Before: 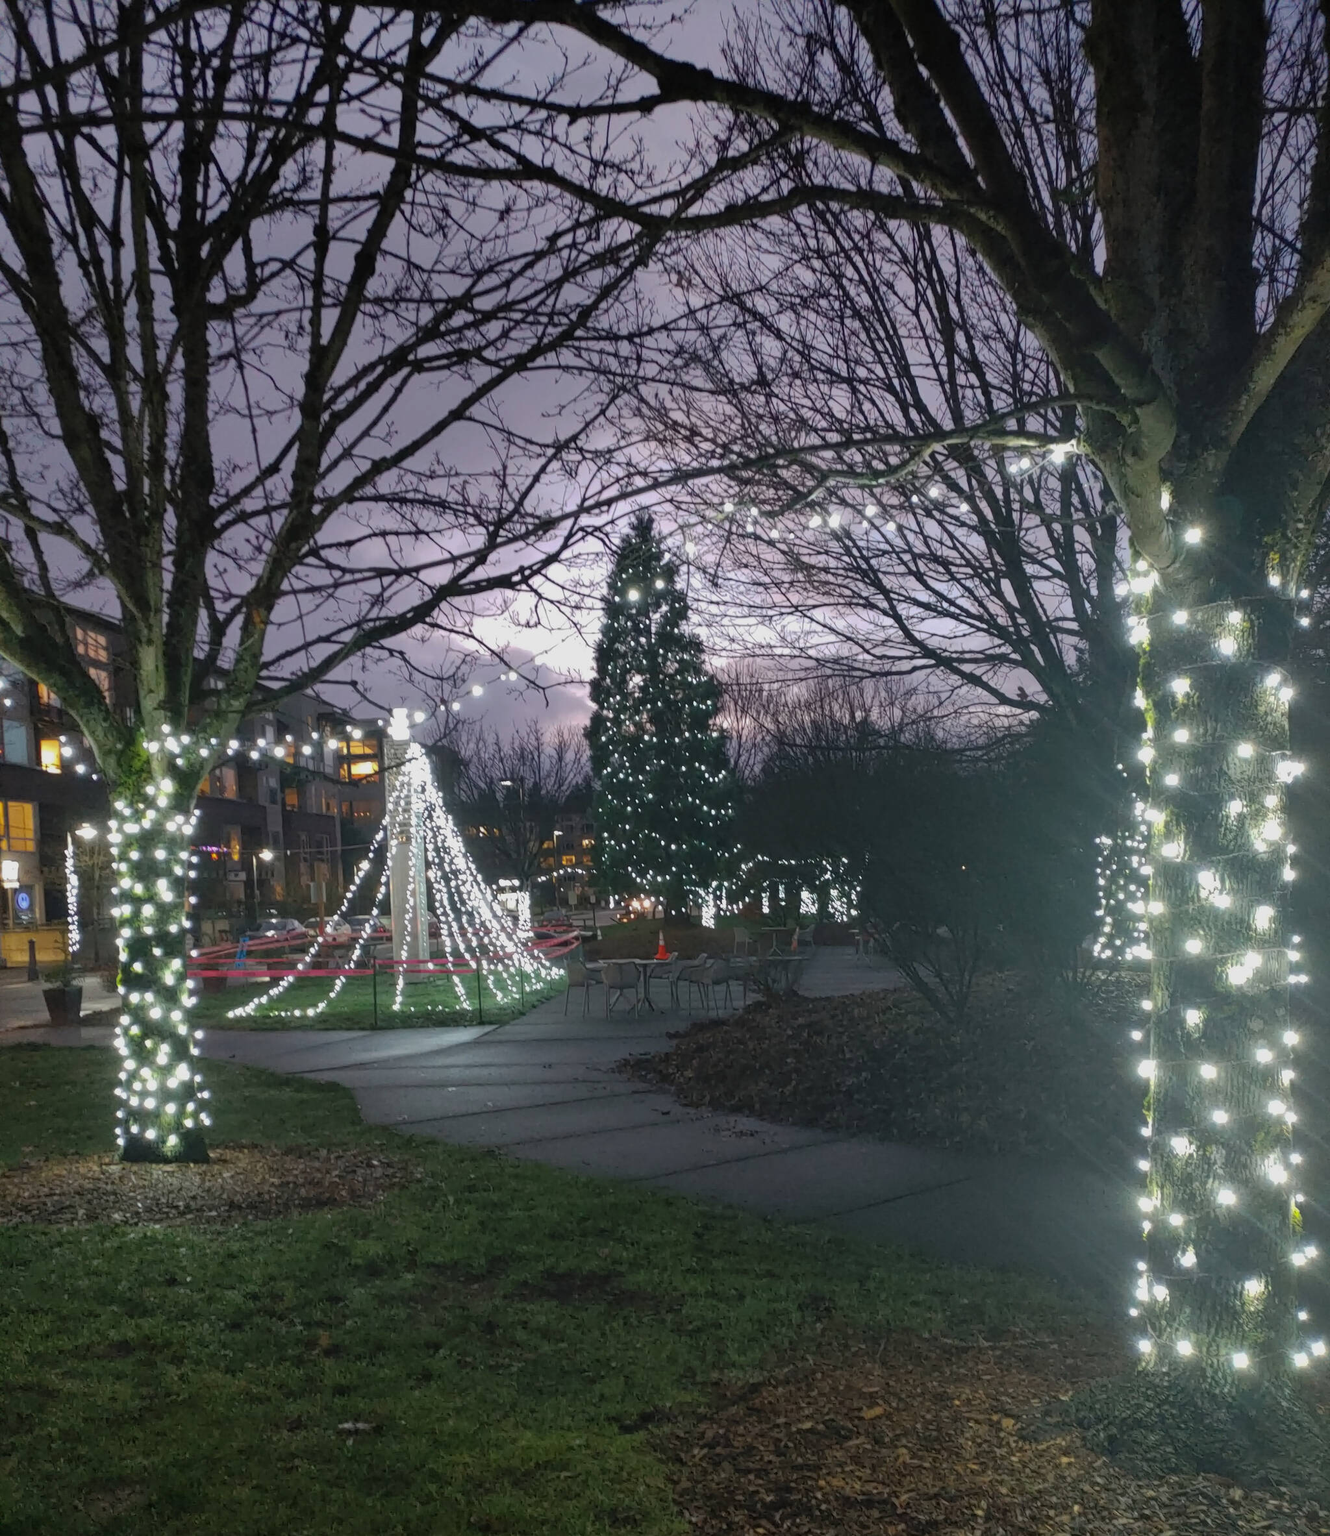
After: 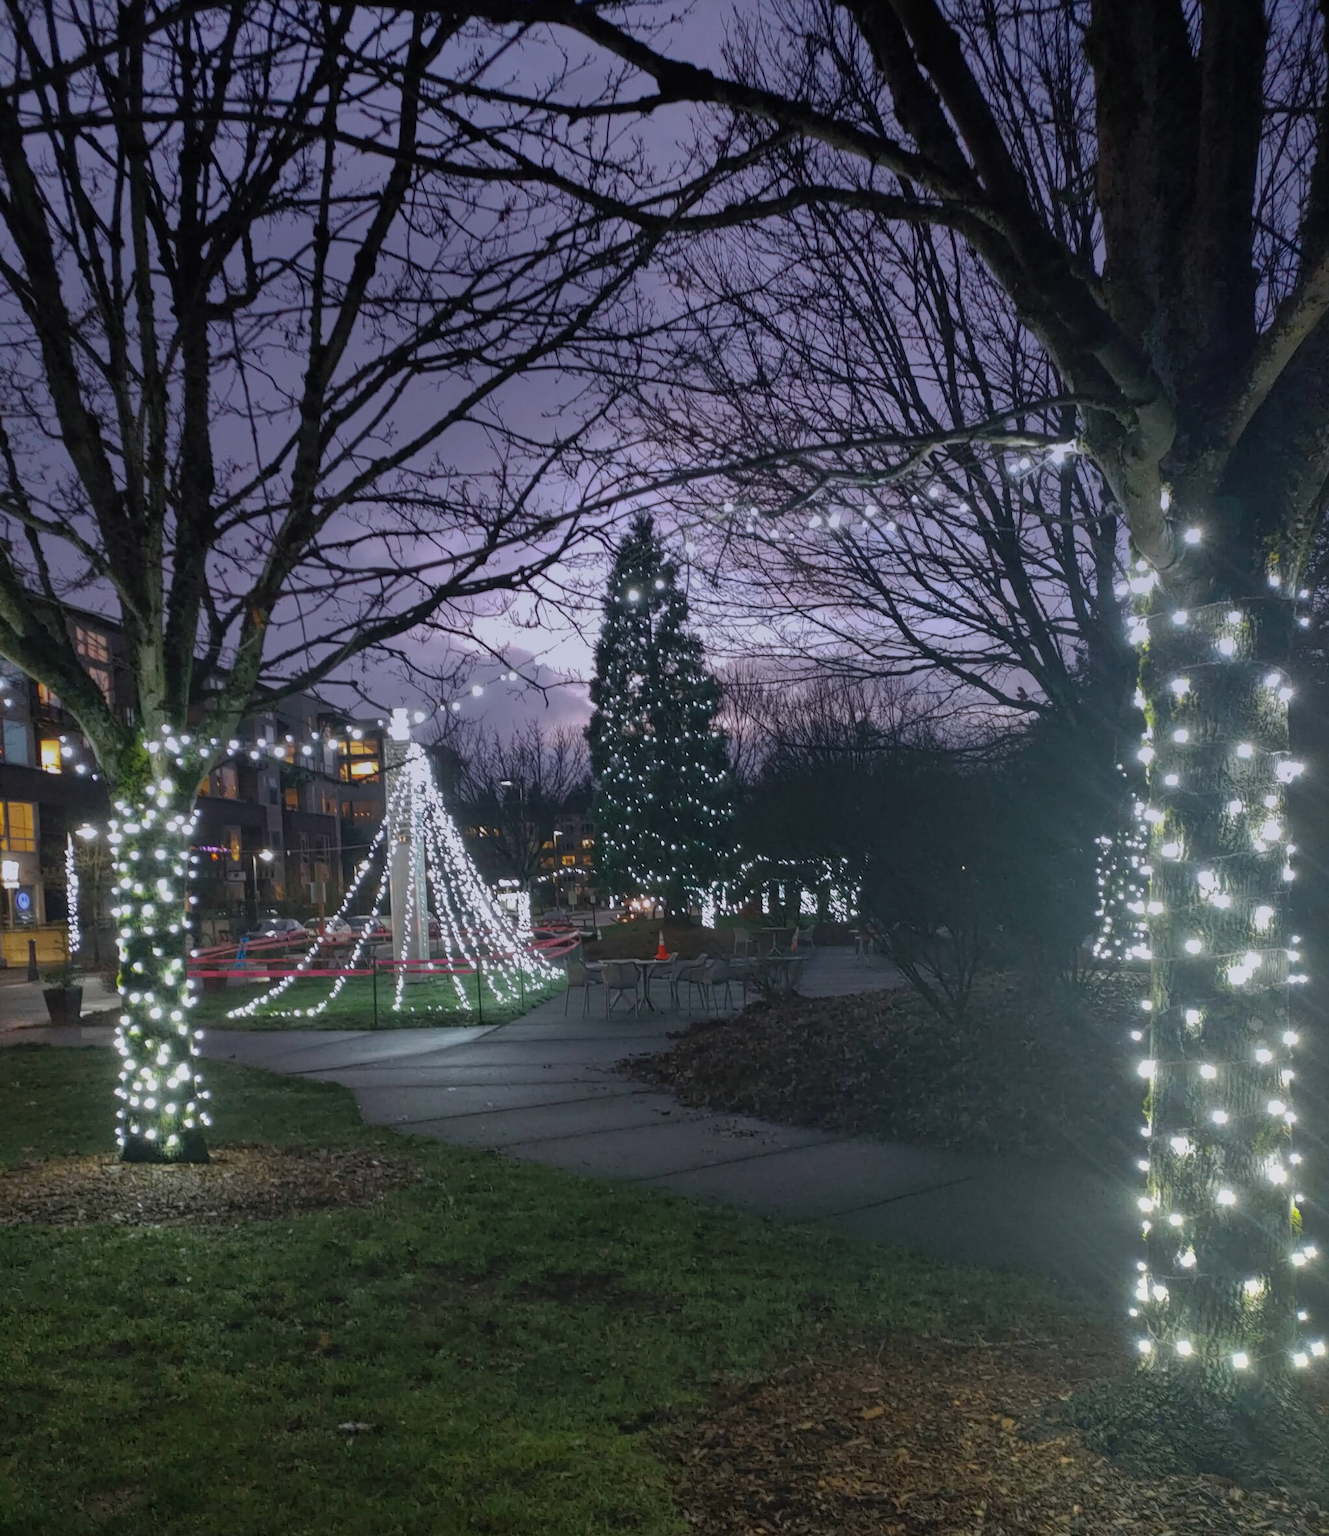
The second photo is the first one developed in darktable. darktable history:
graduated density: hue 238.83°, saturation 50%
white balance: emerald 1
